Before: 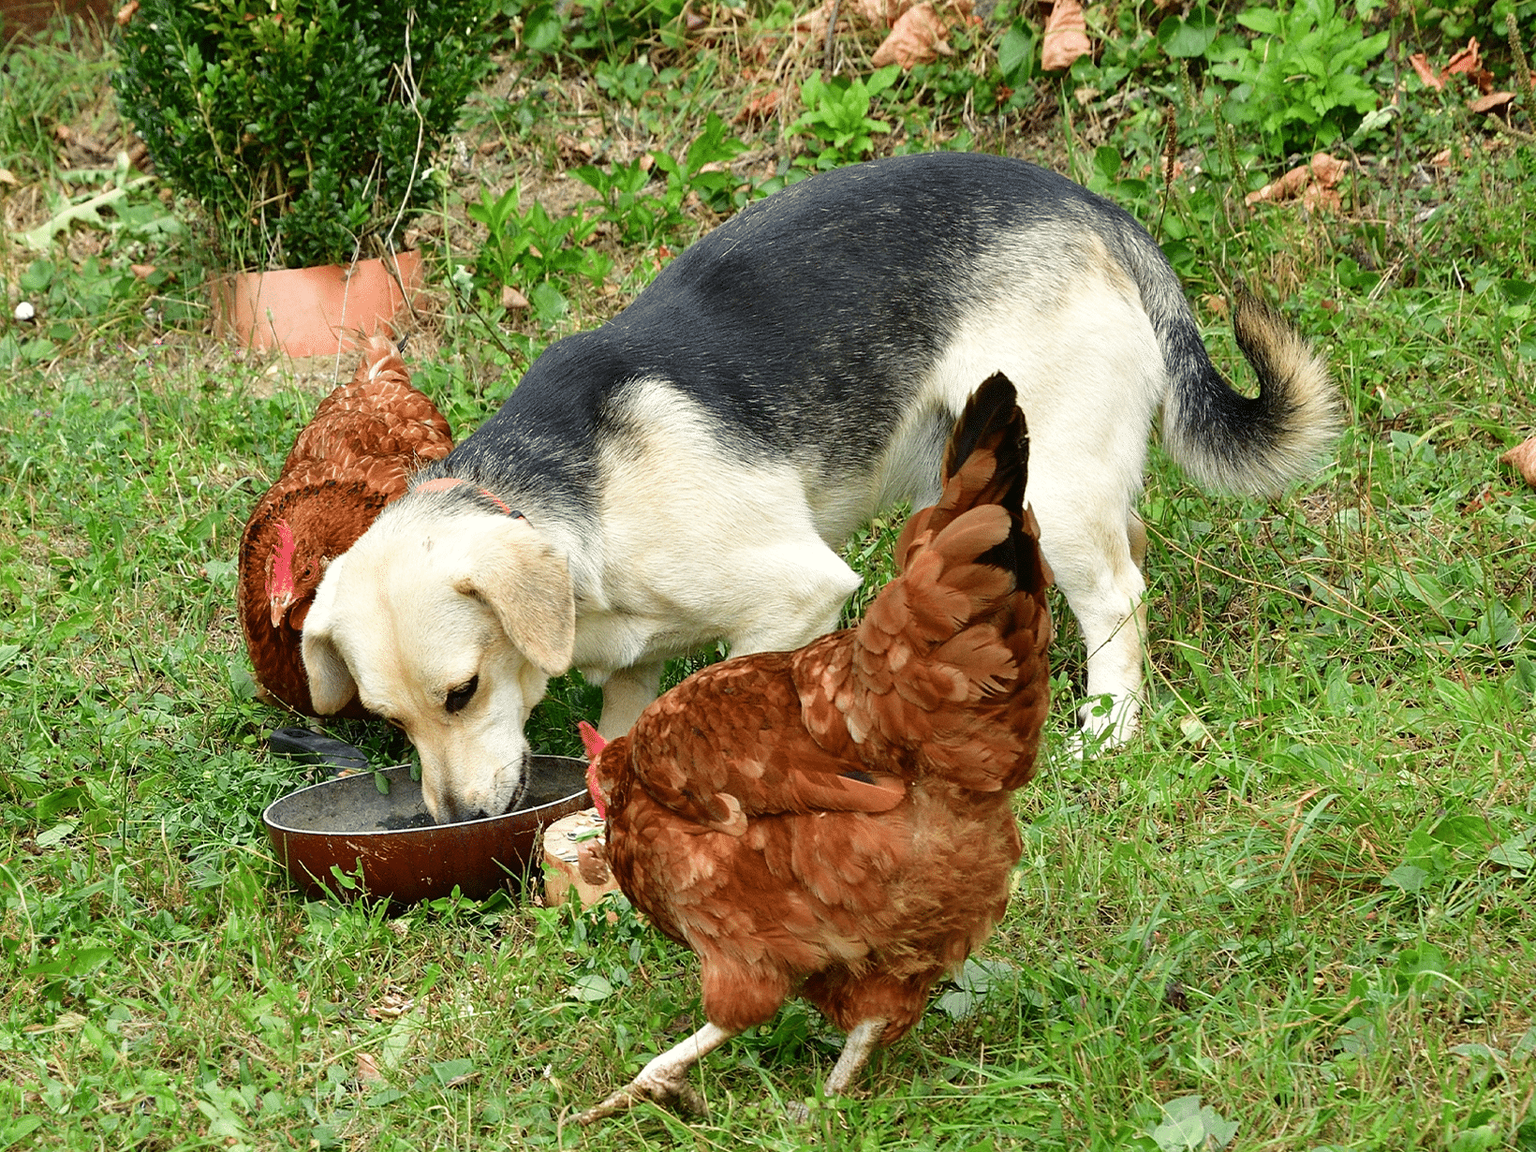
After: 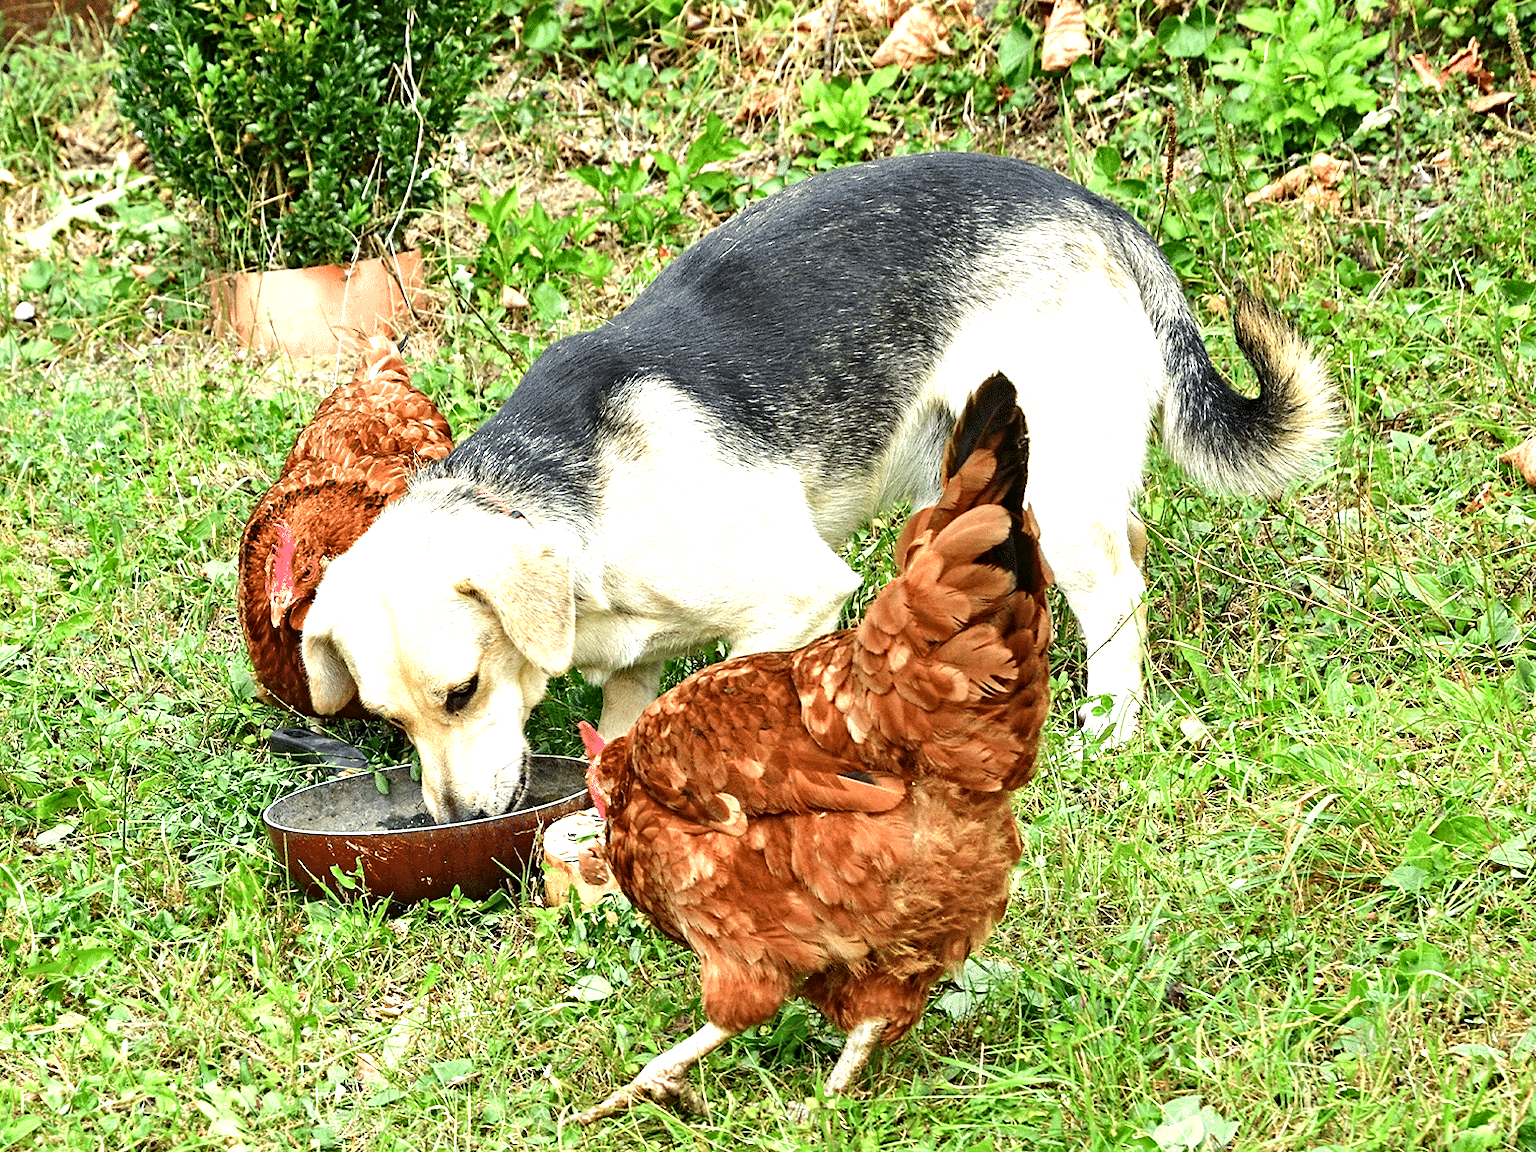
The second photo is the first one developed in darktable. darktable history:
contrast equalizer: y [[0.5, 0.501, 0.525, 0.597, 0.58, 0.514], [0.5 ×6], [0.5 ×6], [0 ×6], [0 ×6]]
exposure: black level correction 0, exposure 0.95 EV, compensate exposure bias true, compensate highlight preservation false
